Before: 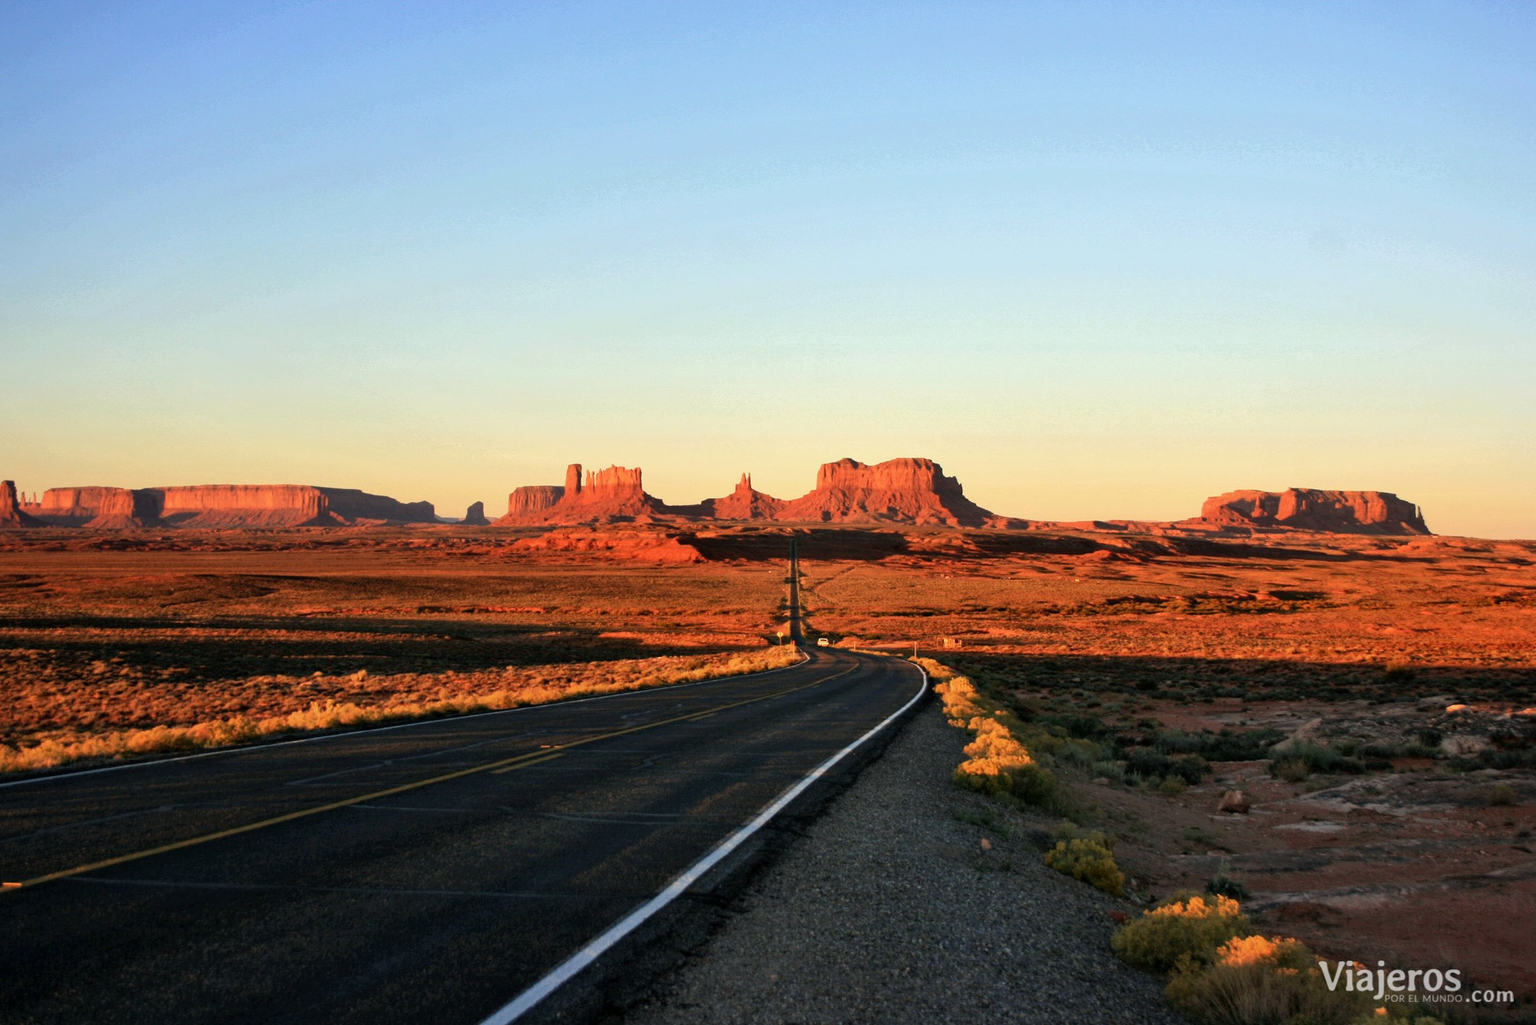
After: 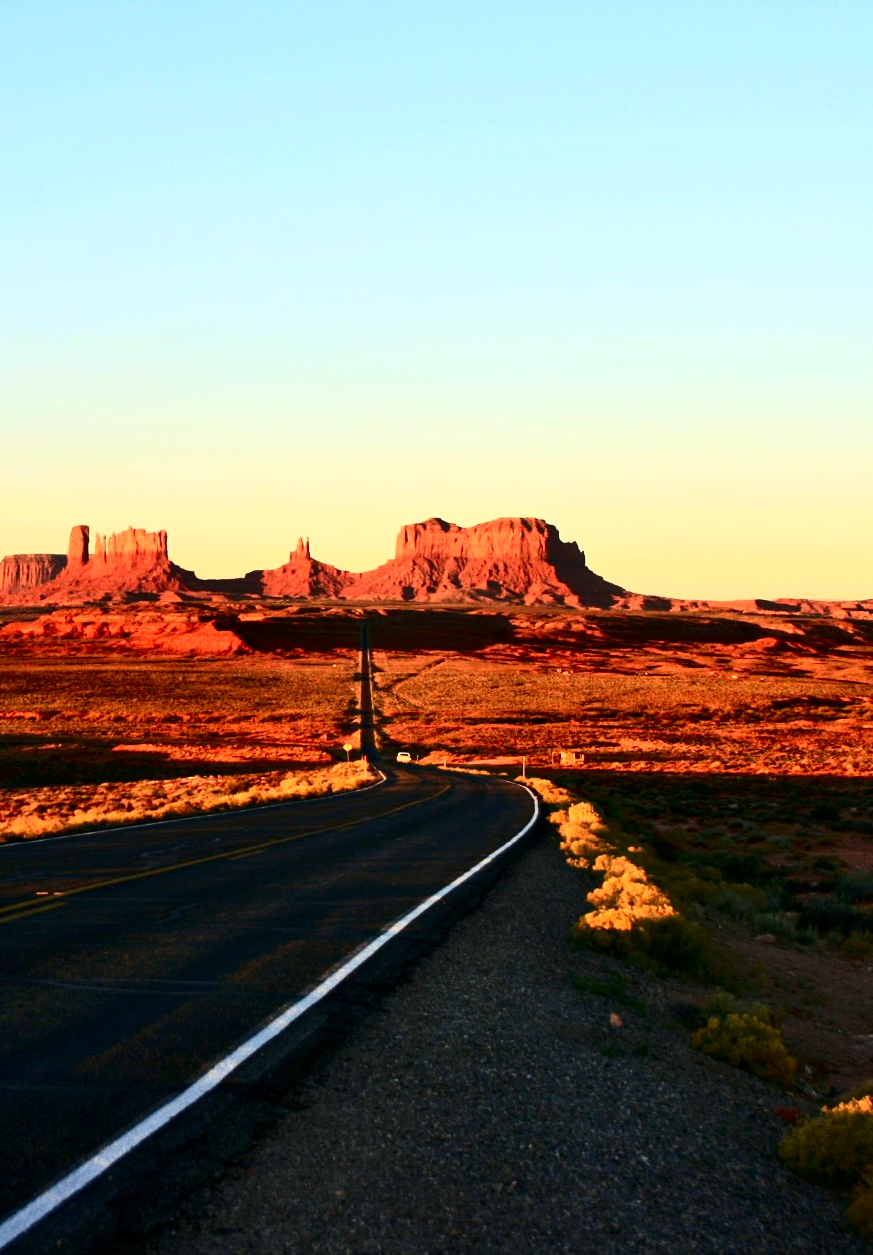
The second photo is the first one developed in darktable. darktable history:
crop: left 33.443%, top 5.95%, right 22.868%
tone equalizer: on, module defaults
contrast brightness saturation: contrast 0.399, brightness 0.043, saturation 0.258
